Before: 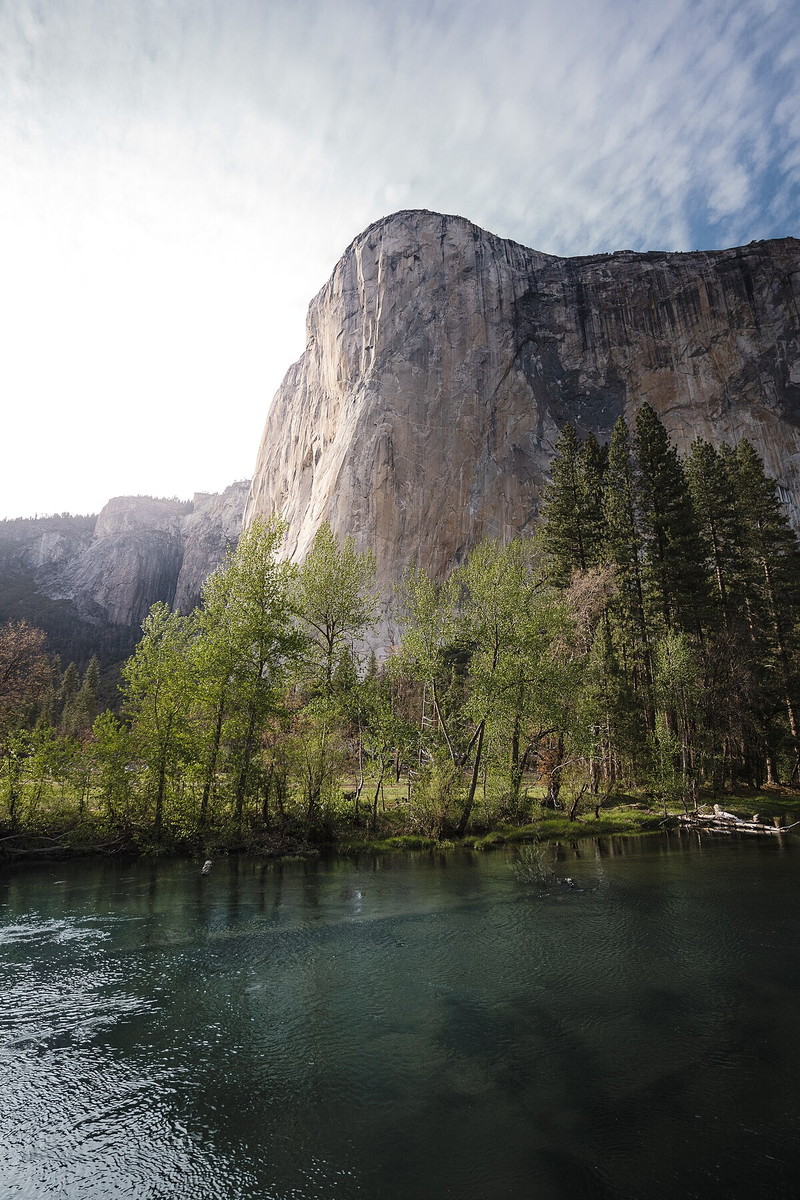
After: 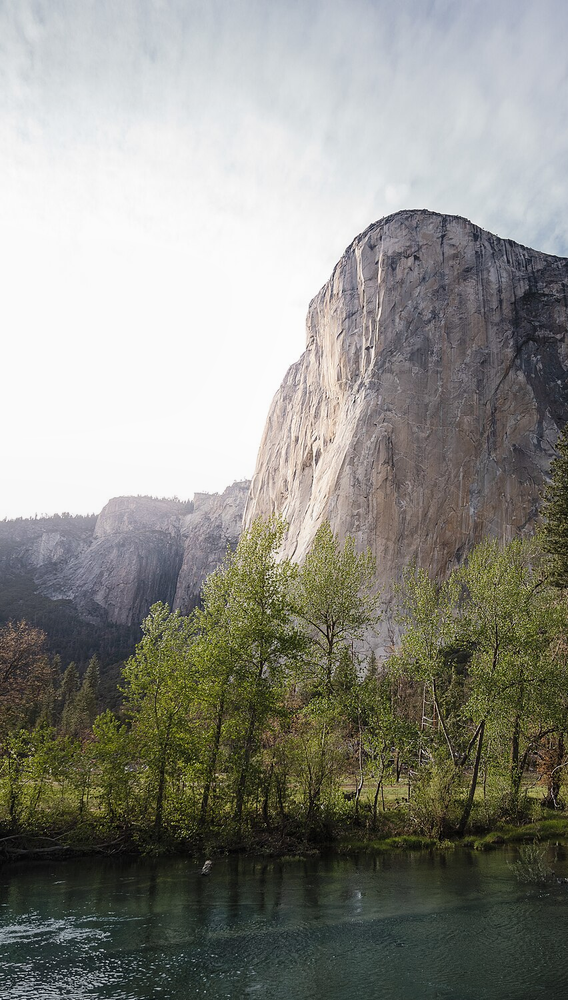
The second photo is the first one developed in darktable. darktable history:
tone equalizer: -7 EV 0.18 EV, -6 EV 0.12 EV, -5 EV 0.08 EV, -4 EV 0.04 EV, -2 EV -0.02 EV, -1 EV -0.04 EV, +0 EV -0.06 EV, luminance estimator HSV value / RGB max
rotate and perspective: crop left 0, crop top 0
crop: right 28.885%, bottom 16.626%
graduated density: rotation -180°, offset 27.42
